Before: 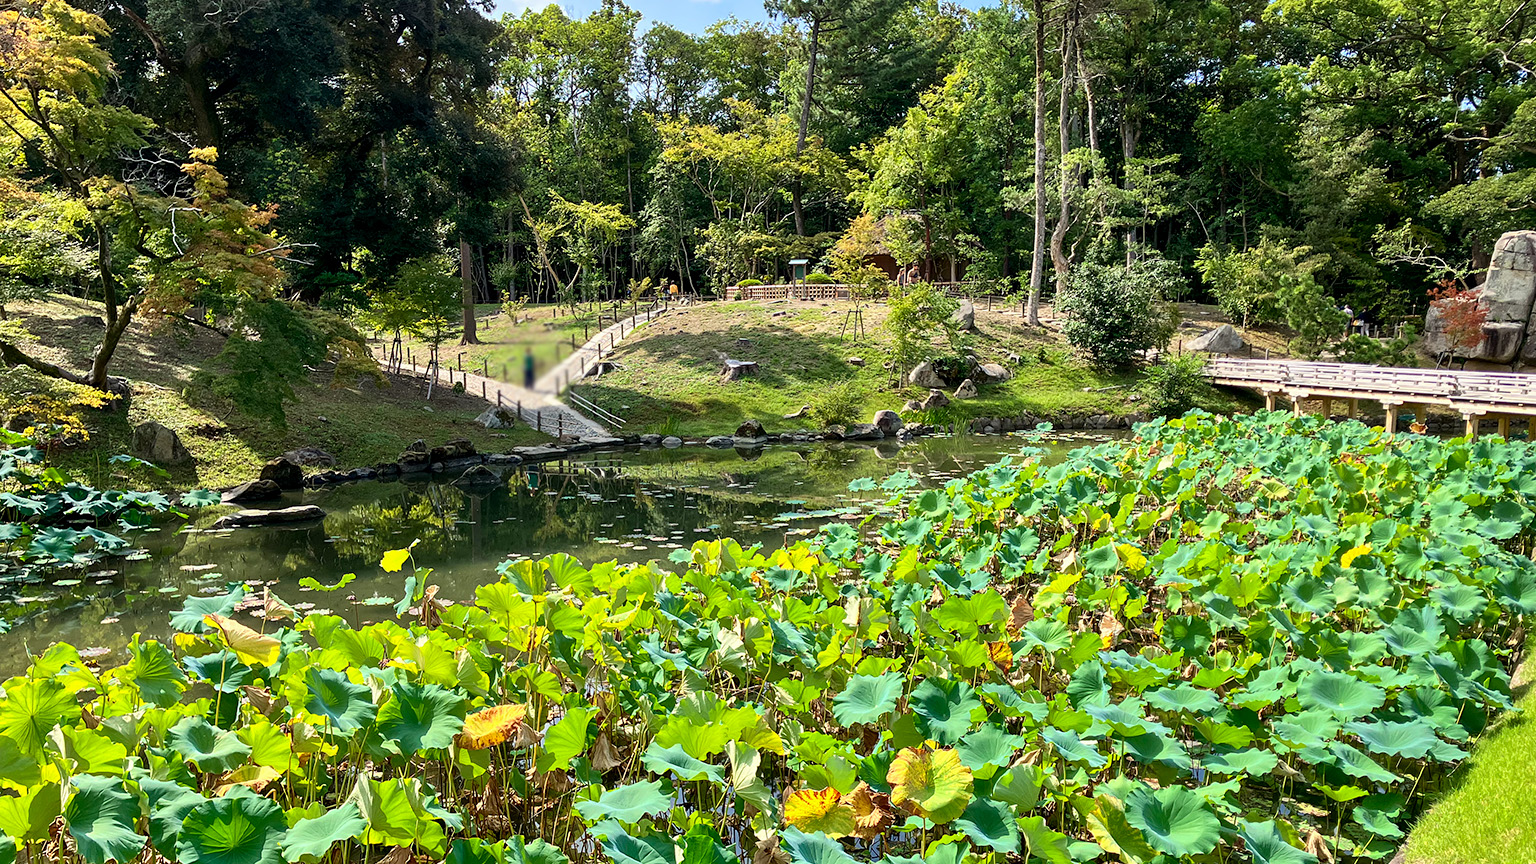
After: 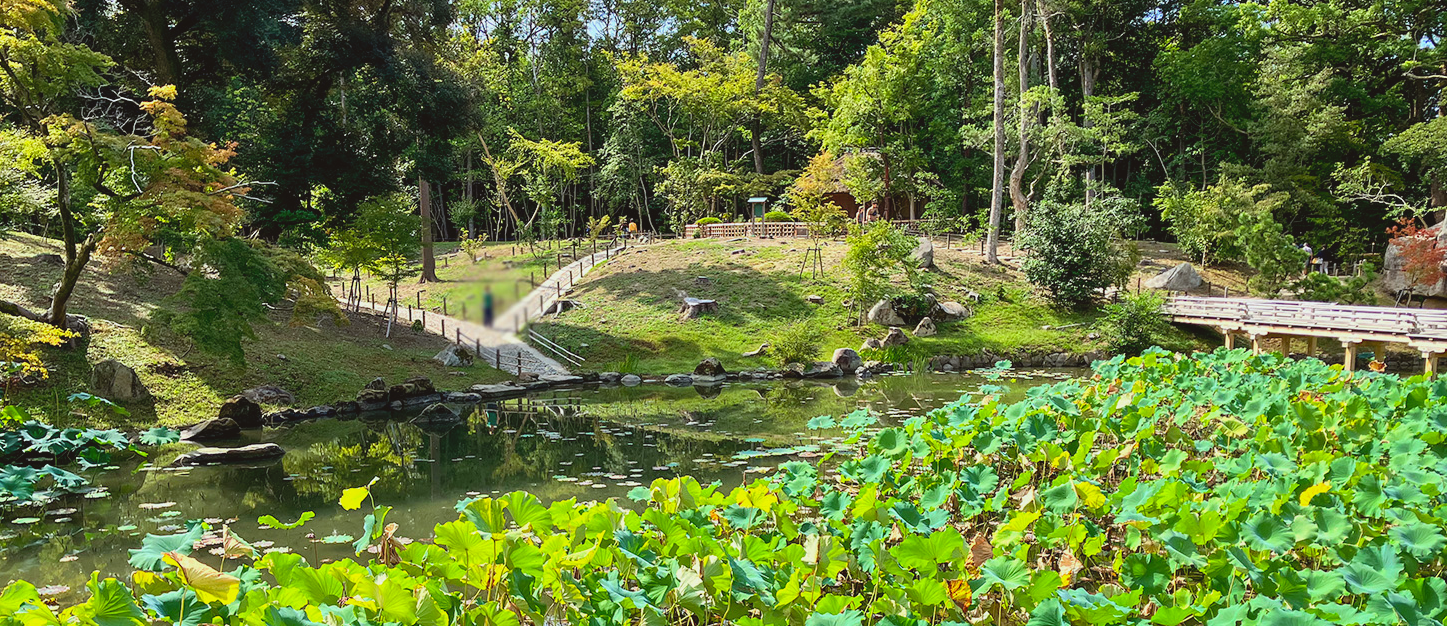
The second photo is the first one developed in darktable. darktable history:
color correction: highlights a* -2.71, highlights b* -2.21, shadows a* 2.2, shadows b* 2.88
contrast brightness saturation: contrast -0.105, brightness 0.046, saturation 0.081
crop: left 2.684%, top 7.242%, right 3.062%, bottom 20.219%
